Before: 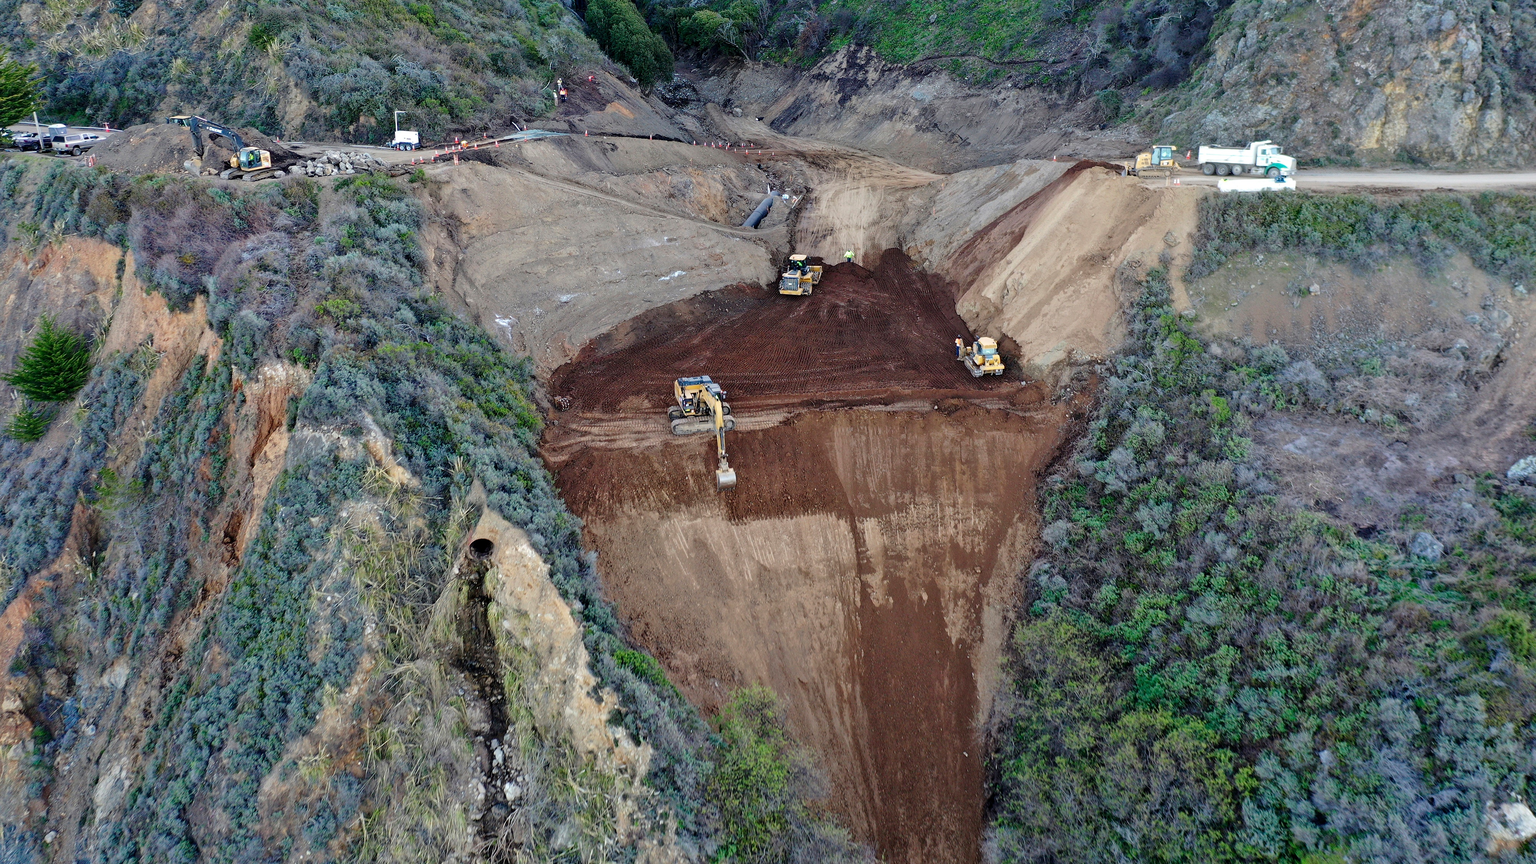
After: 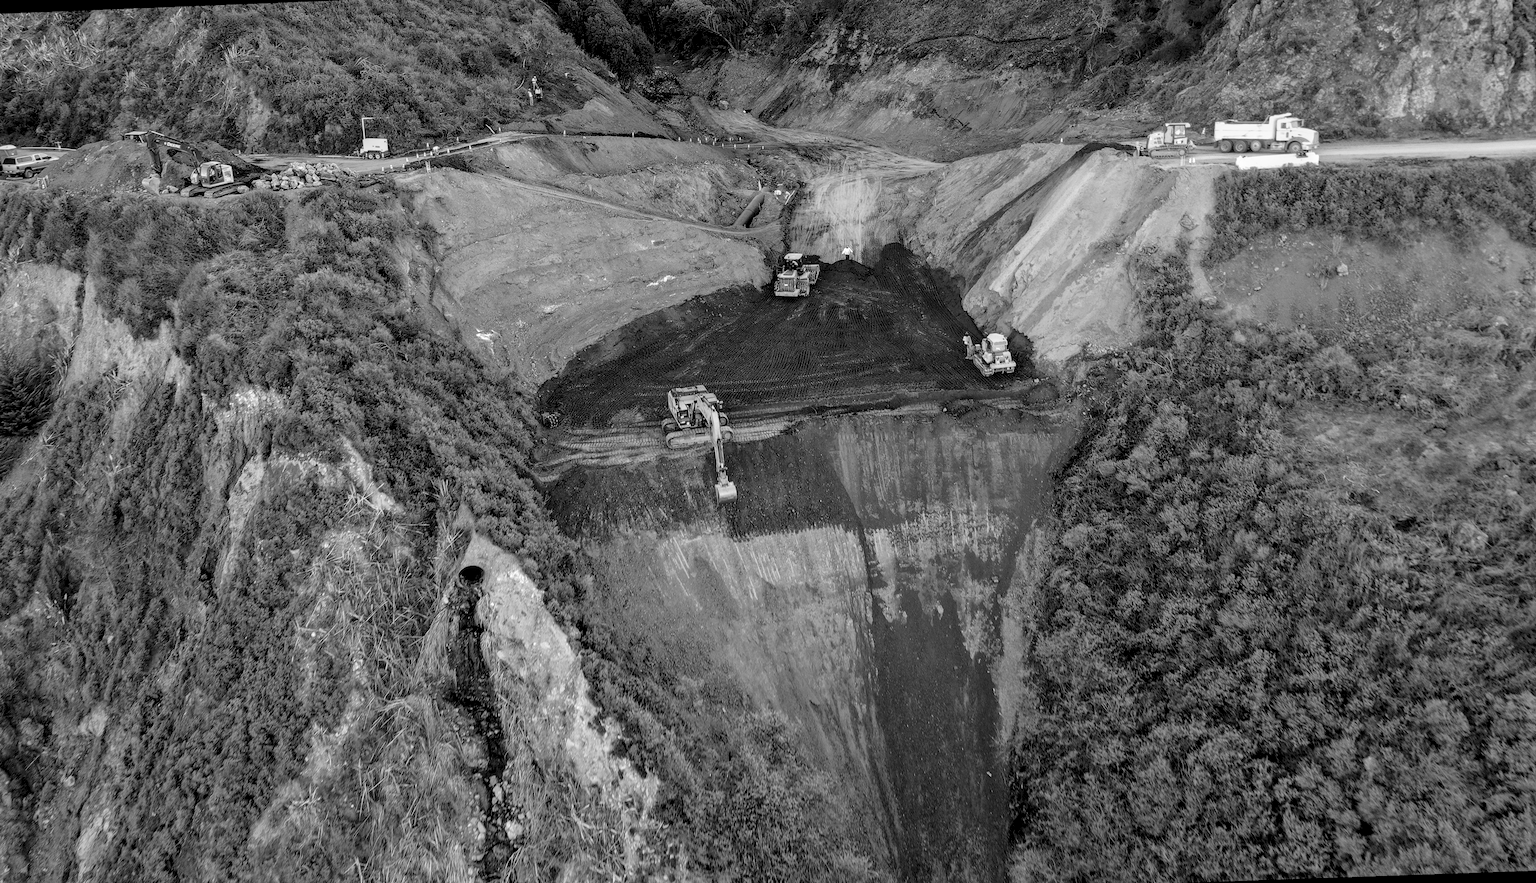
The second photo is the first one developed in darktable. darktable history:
monochrome: a 26.22, b 42.67, size 0.8
local contrast: detail 140%
rotate and perspective: rotation -2.12°, lens shift (vertical) 0.009, lens shift (horizontal) -0.008, automatic cropping original format, crop left 0.036, crop right 0.964, crop top 0.05, crop bottom 0.959
